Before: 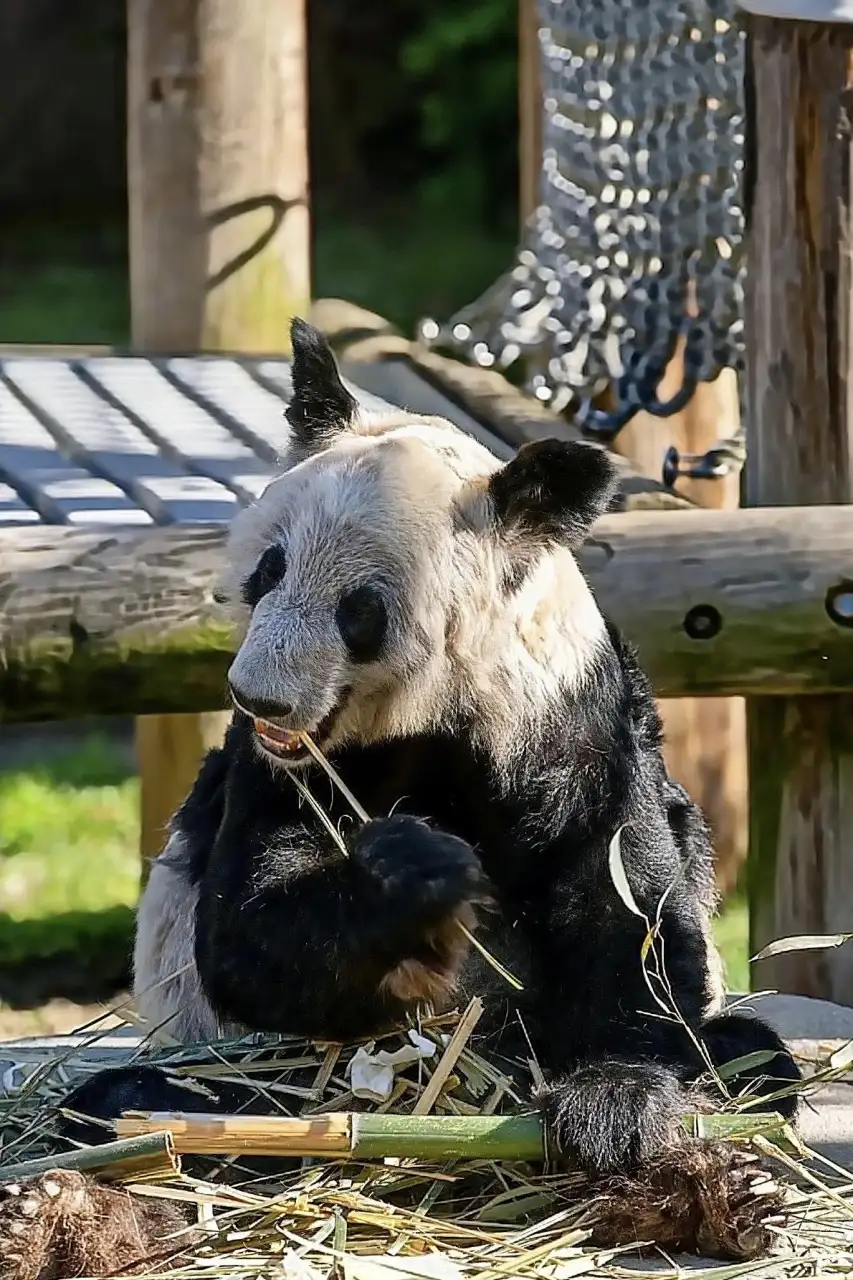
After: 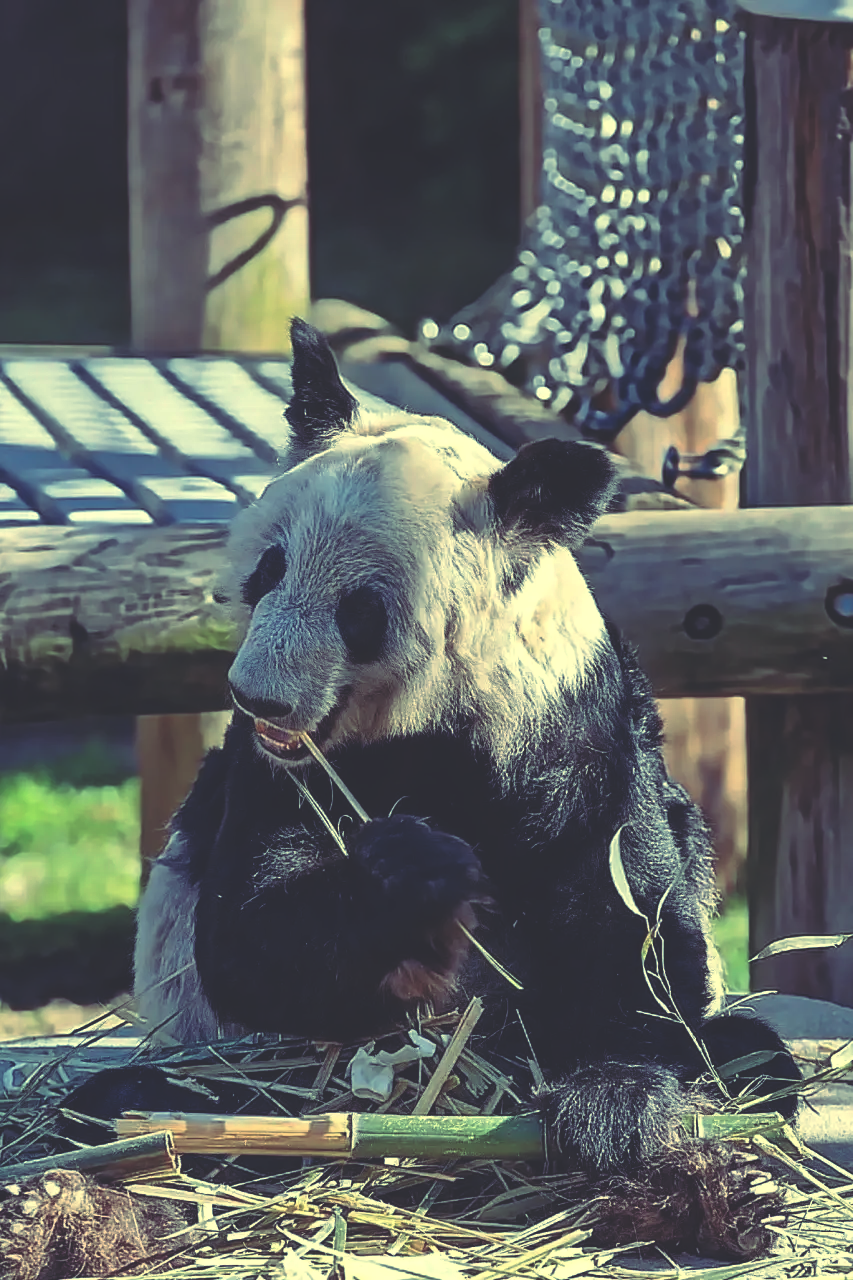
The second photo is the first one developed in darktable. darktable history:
white balance: red 1.08, blue 0.791
rgb curve: curves: ch0 [(0, 0.186) (0.314, 0.284) (0.576, 0.466) (0.805, 0.691) (0.936, 0.886)]; ch1 [(0, 0.186) (0.314, 0.284) (0.581, 0.534) (0.771, 0.746) (0.936, 0.958)]; ch2 [(0, 0.216) (0.275, 0.39) (1, 1)], mode RGB, independent channels, compensate middle gray true, preserve colors none
